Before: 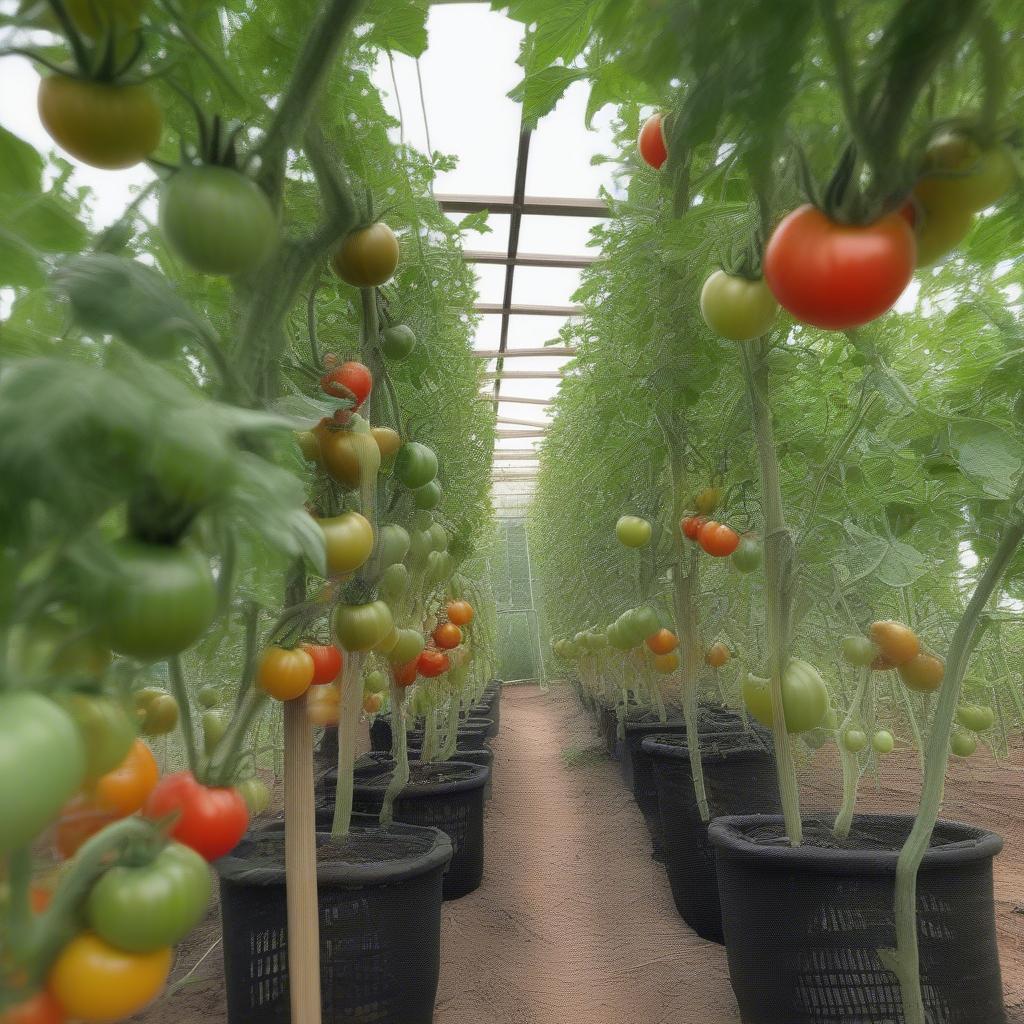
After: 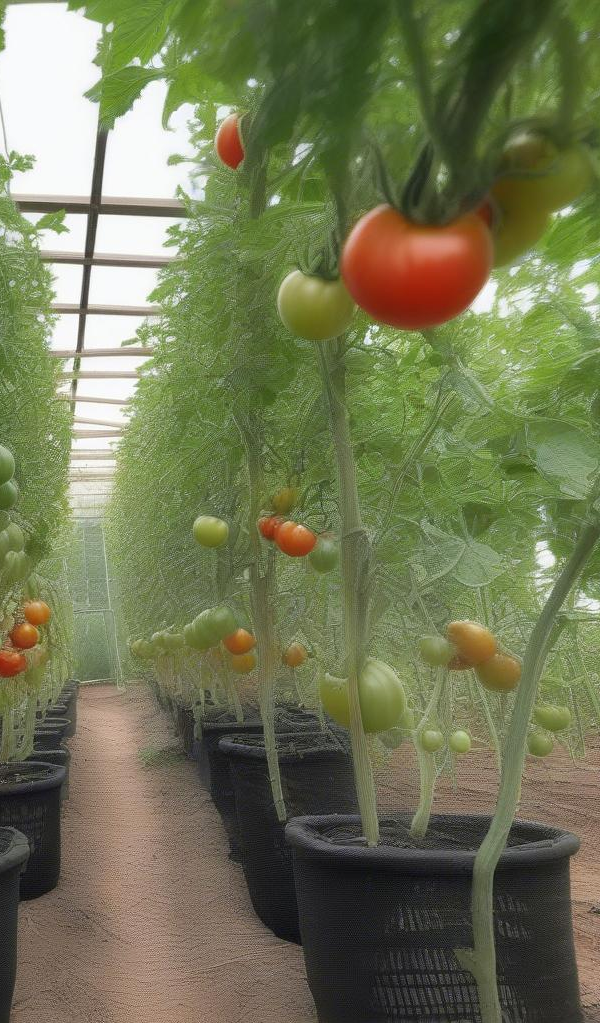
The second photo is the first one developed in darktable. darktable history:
crop: left 41.402%
base curve: curves: ch0 [(0, 0) (0.283, 0.295) (1, 1)], preserve colors none
